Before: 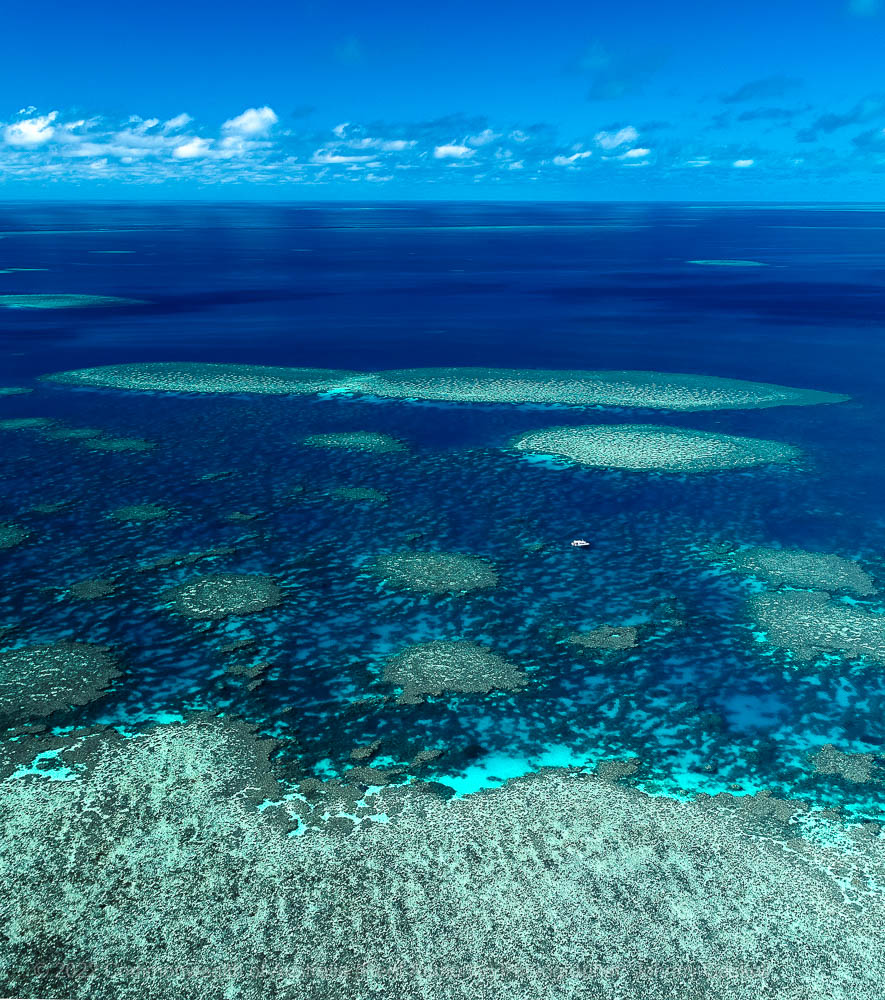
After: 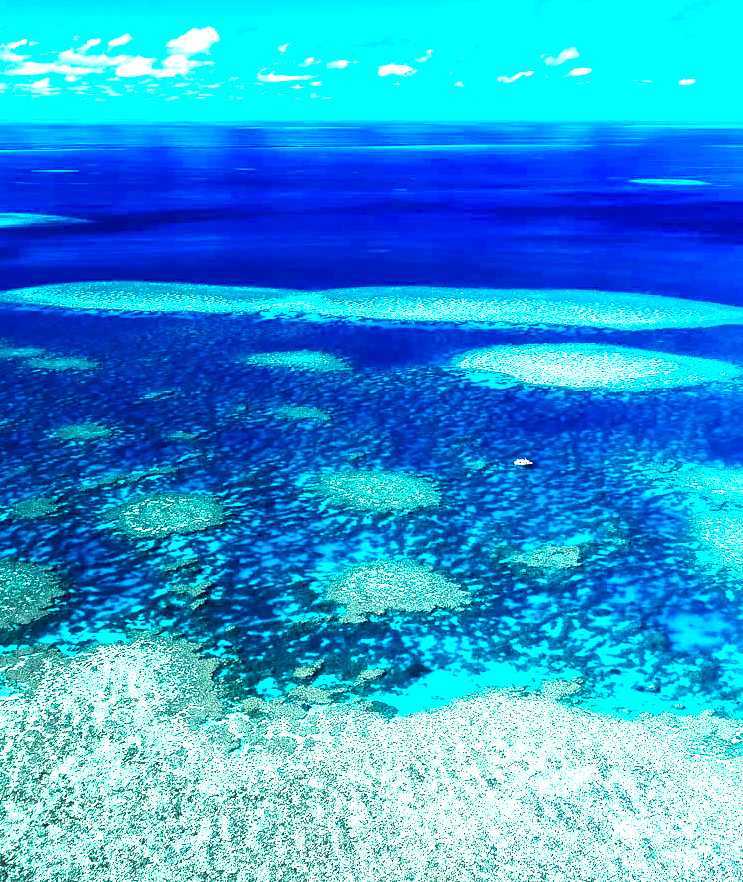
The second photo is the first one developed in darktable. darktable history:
color balance rgb: linear chroma grading › shadows 16%, perceptual saturation grading › global saturation 8%, perceptual saturation grading › shadows 4%, perceptual brilliance grading › global brilliance 2%, perceptual brilliance grading › highlights 8%, perceptual brilliance grading › shadows -4%, global vibrance 16%, saturation formula JzAzBz (2021)
exposure: exposure 2.003 EV, compensate highlight preservation false
crop: left 6.446%, top 8.188%, right 9.538%, bottom 3.548%
